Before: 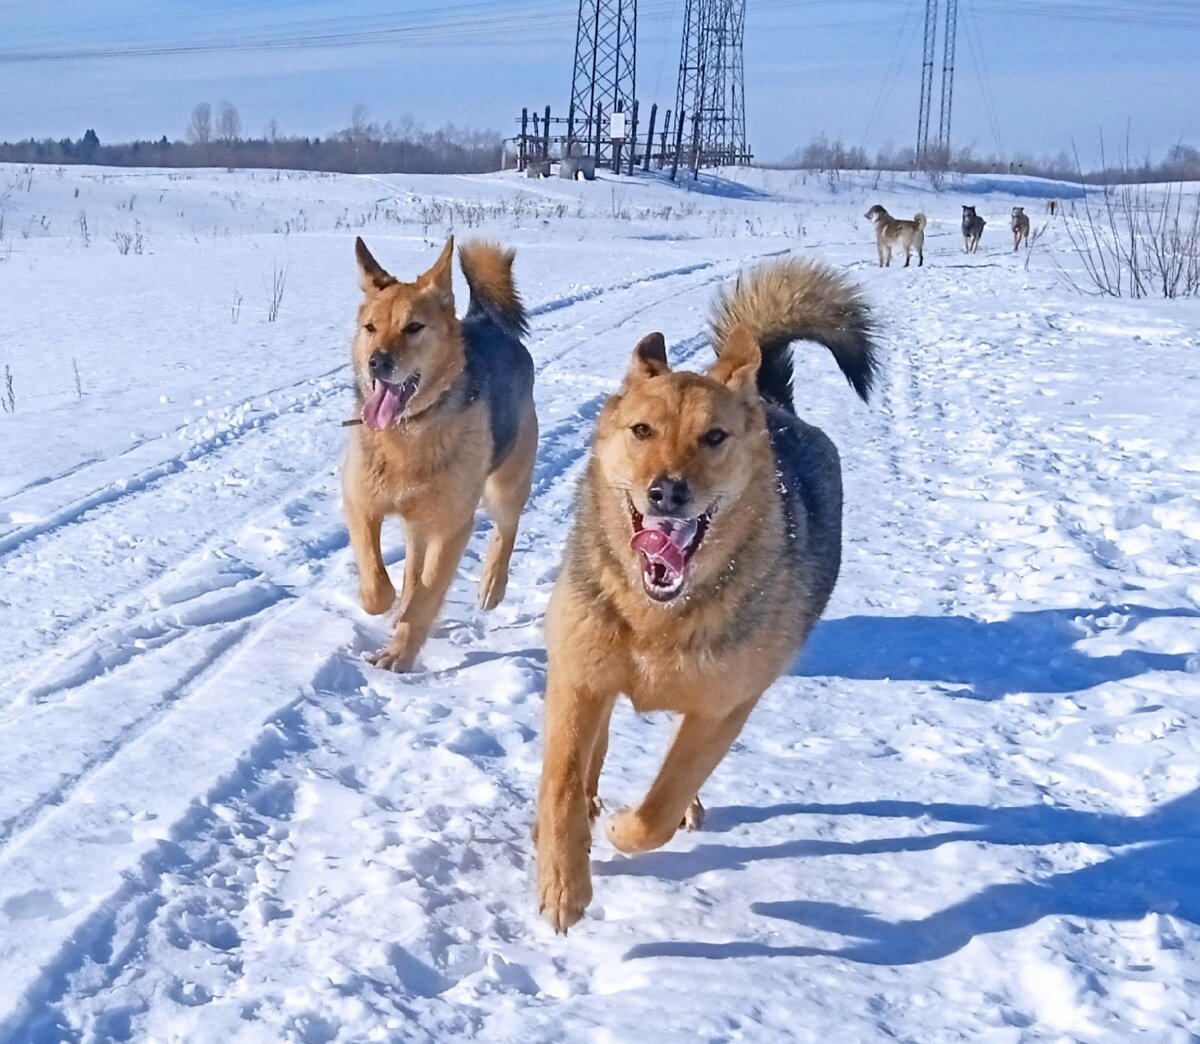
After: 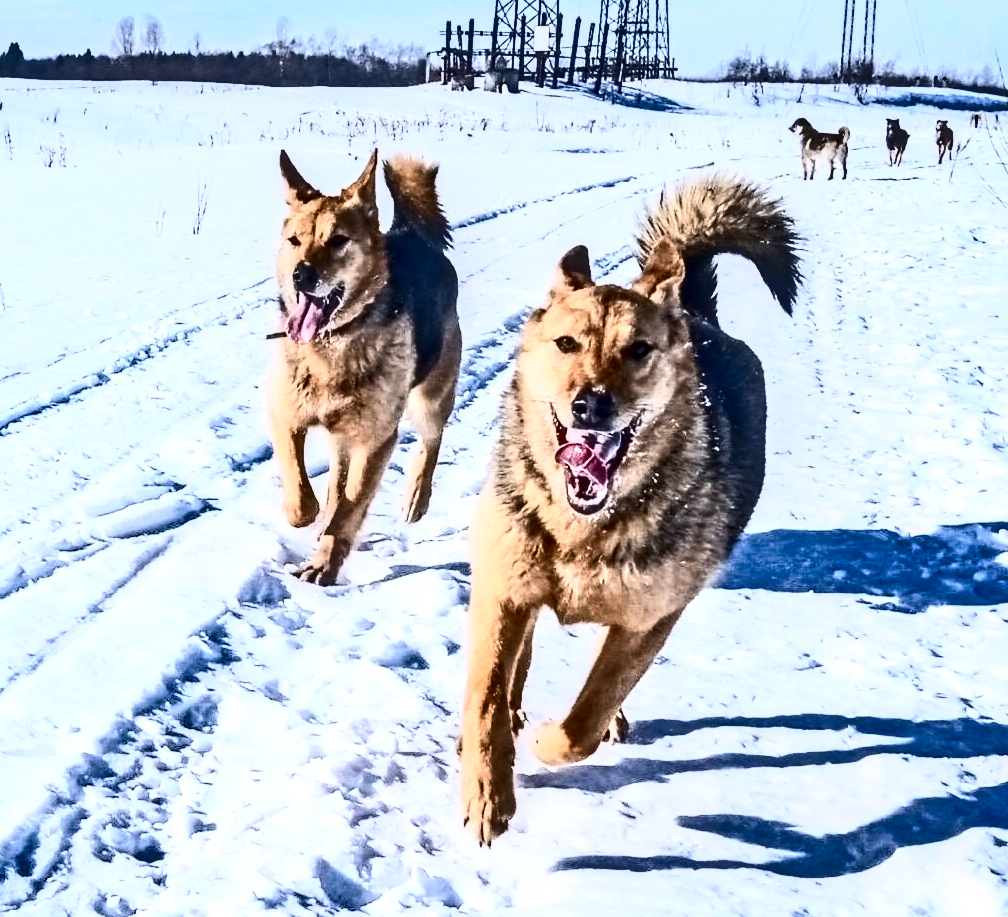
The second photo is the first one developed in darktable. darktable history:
crop: left 6.376%, top 8.353%, right 9.551%, bottom 3.79%
local contrast: detail 144%
shadows and highlights: shadows 60.2, soften with gaussian
contrast brightness saturation: contrast 0.917, brightness 0.2
